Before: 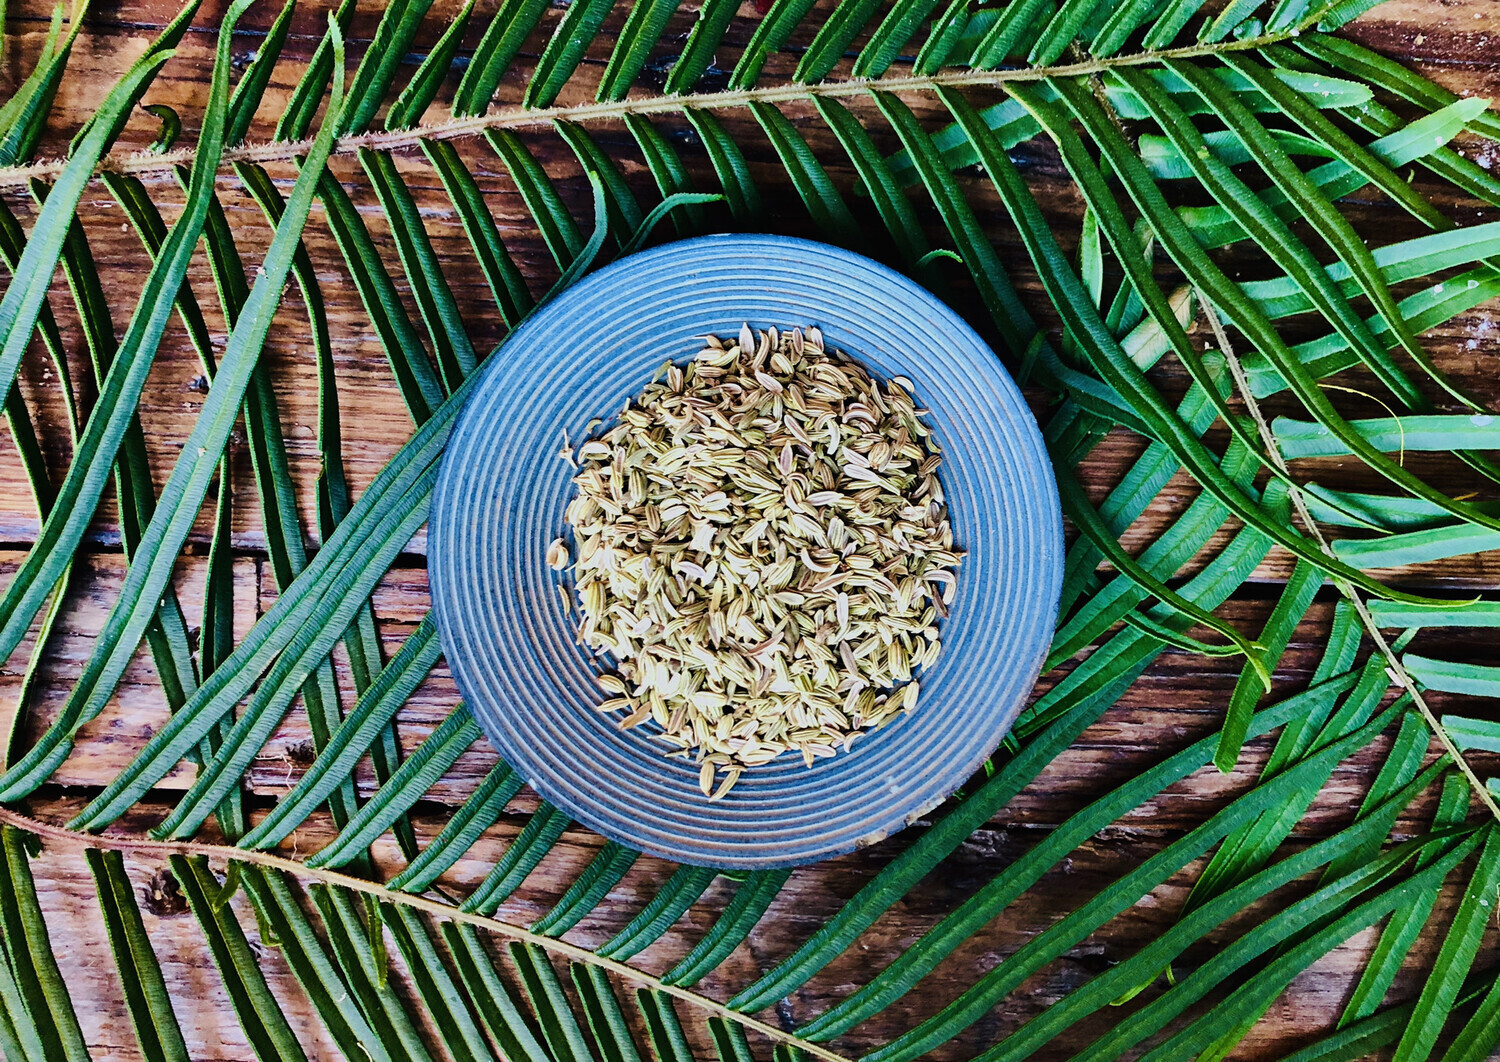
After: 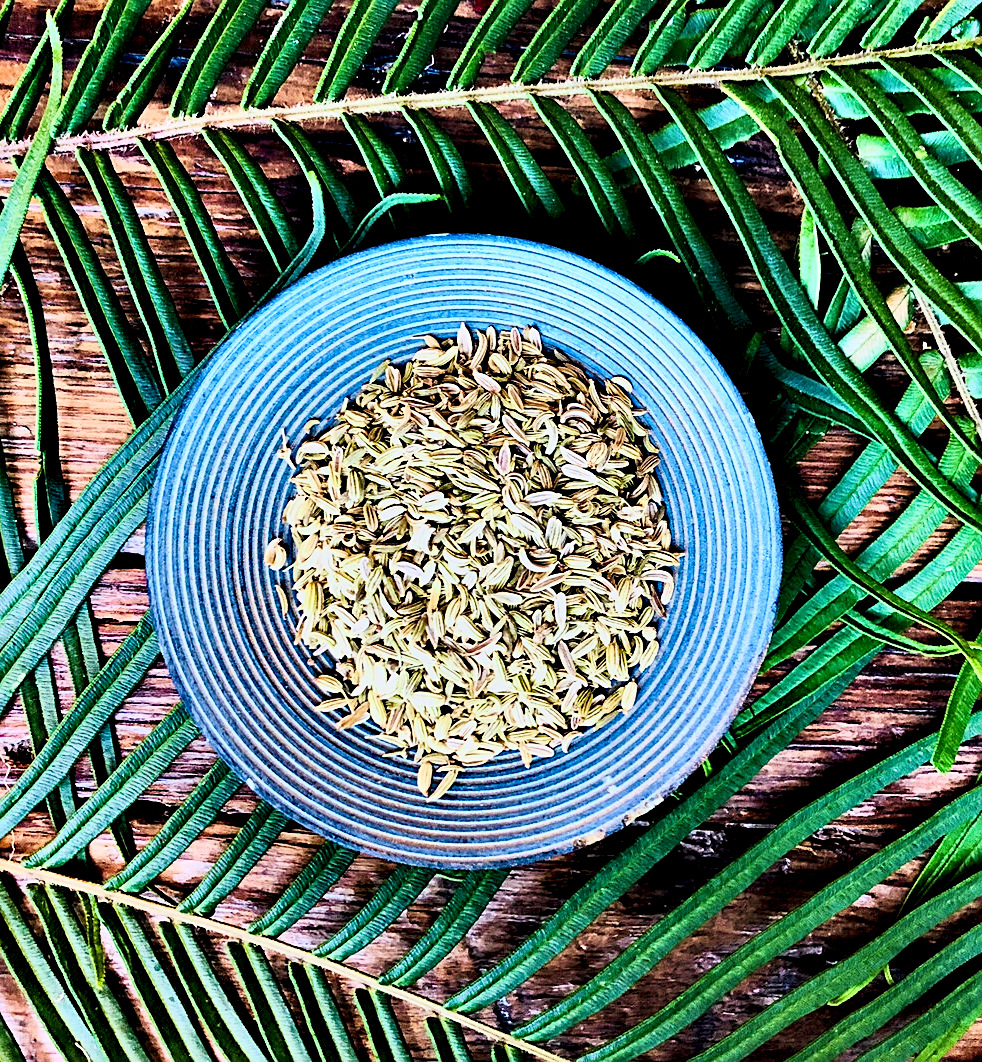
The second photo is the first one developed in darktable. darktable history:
sharpen: on, module defaults
tone equalizer: on, module defaults
base curve: curves: ch0 [(0, 0) (0.088, 0.125) (0.176, 0.251) (0.354, 0.501) (0.613, 0.749) (1, 0.877)]
shadows and highlights: shadows 35.14, highlights -34.74, soften with gaussian
crop and rotate: left 18.834%, right 15.64%
contrast equalizer: y [[0.6 ×6], [0.55 ×6], [0 ×6], [0 ×6], [0 ×6]]
exposure: compensate highlight preservation false
